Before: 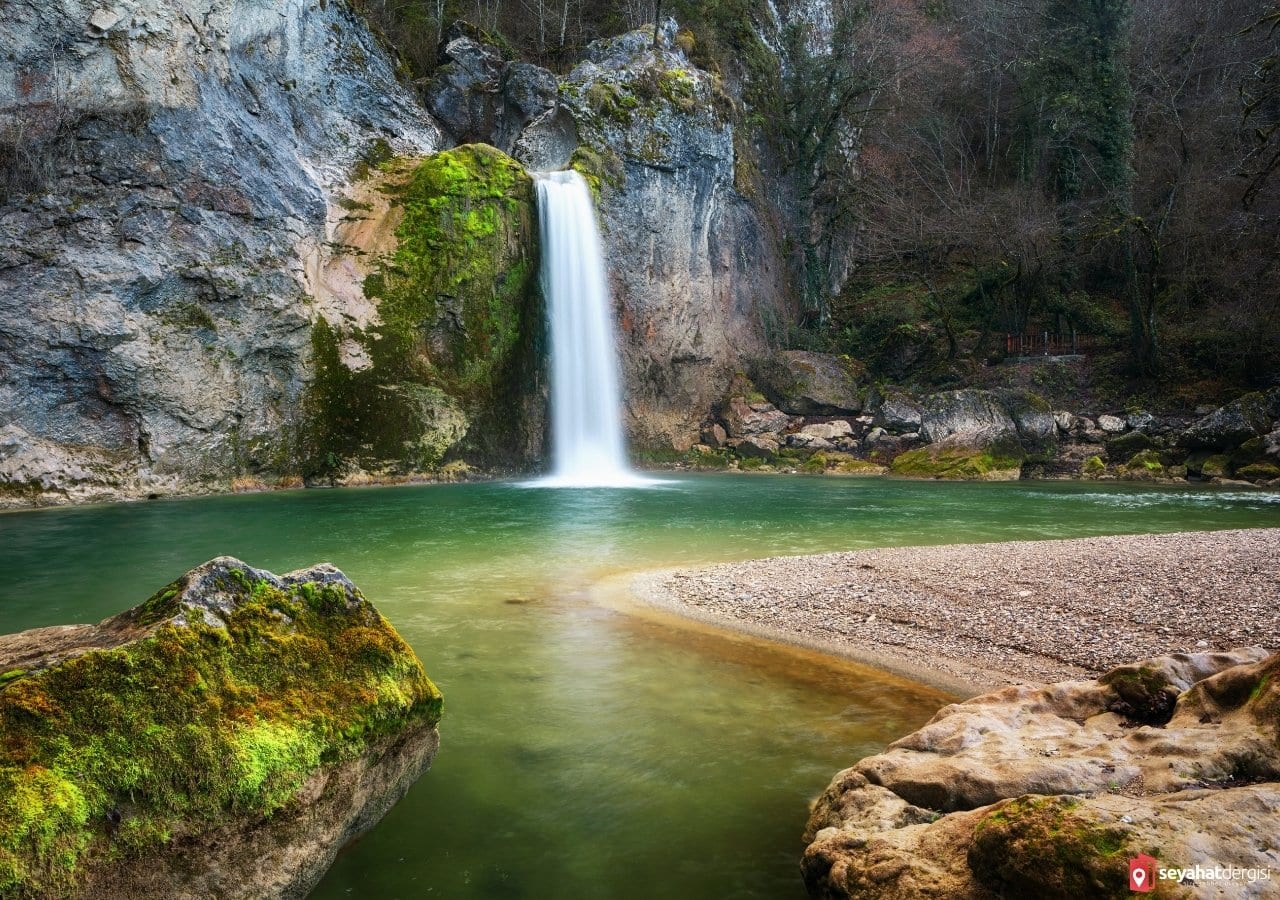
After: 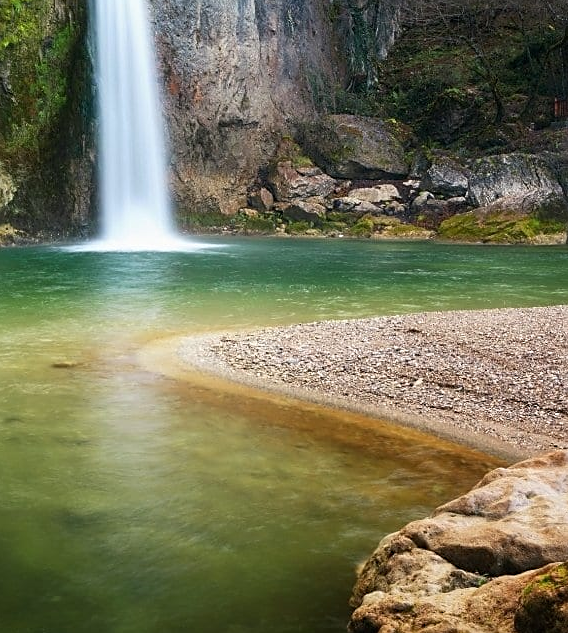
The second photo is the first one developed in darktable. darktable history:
crop: left 35.432%, top 26.233%, right 20.145%, bottom 3.432%
sharpen: radius 1.864, amount 0.398, threshold 1.271
rotate and perspective: automatic cropping off
levels: mode automatic, black 0.023%, white 99.97%, levels [0.062, 0.494, 0.925]
